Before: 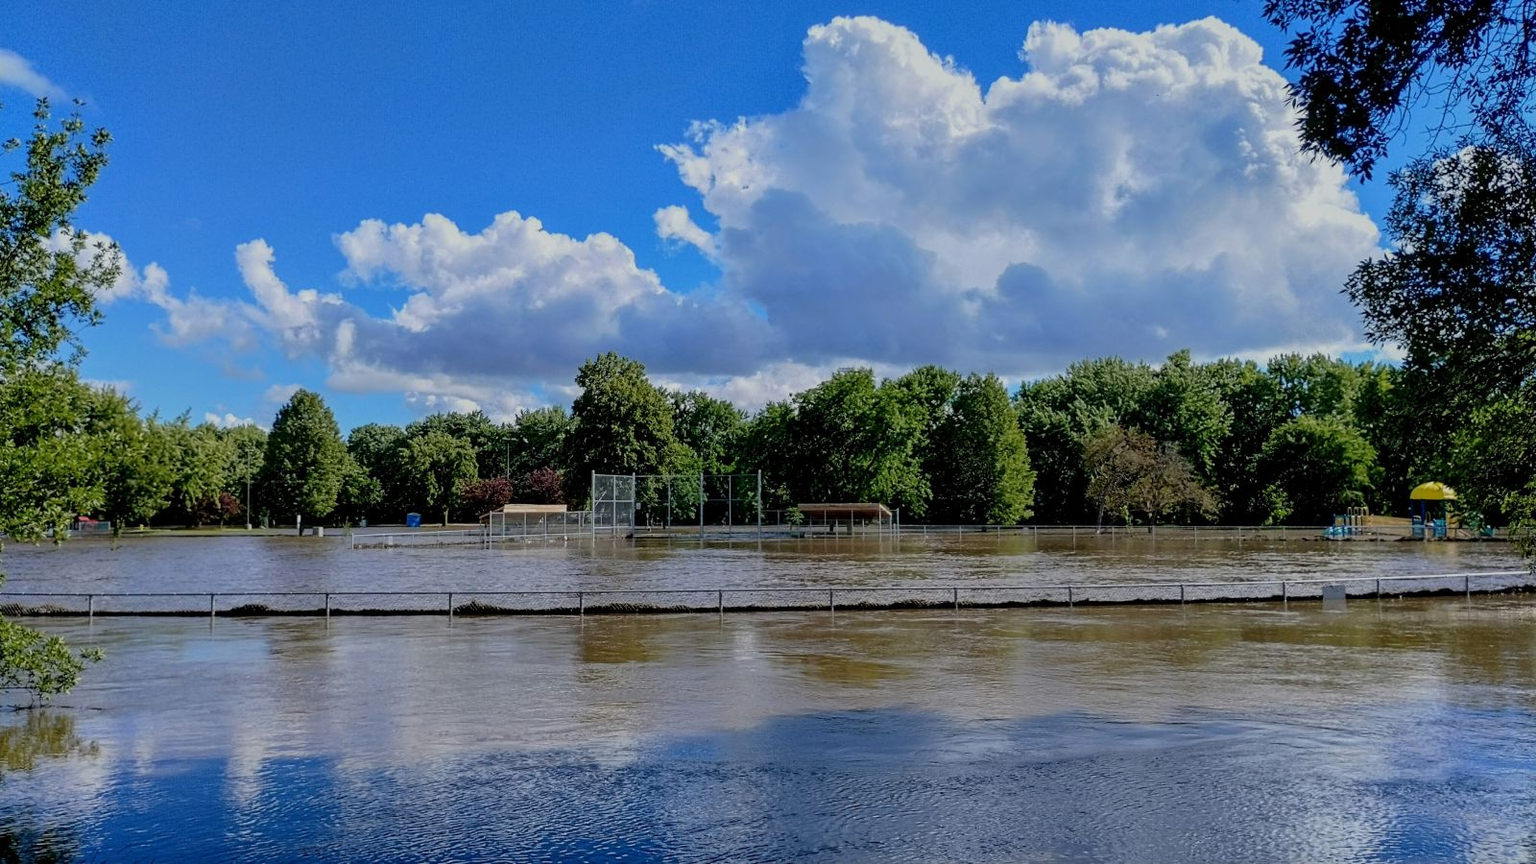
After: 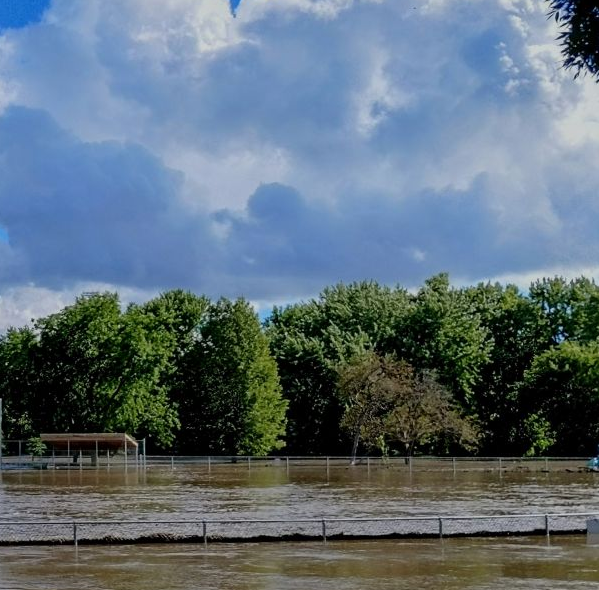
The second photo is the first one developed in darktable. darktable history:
crop and rotate: left 49.439%, top 10.125%, right 13.068%, bottom 24.304%
